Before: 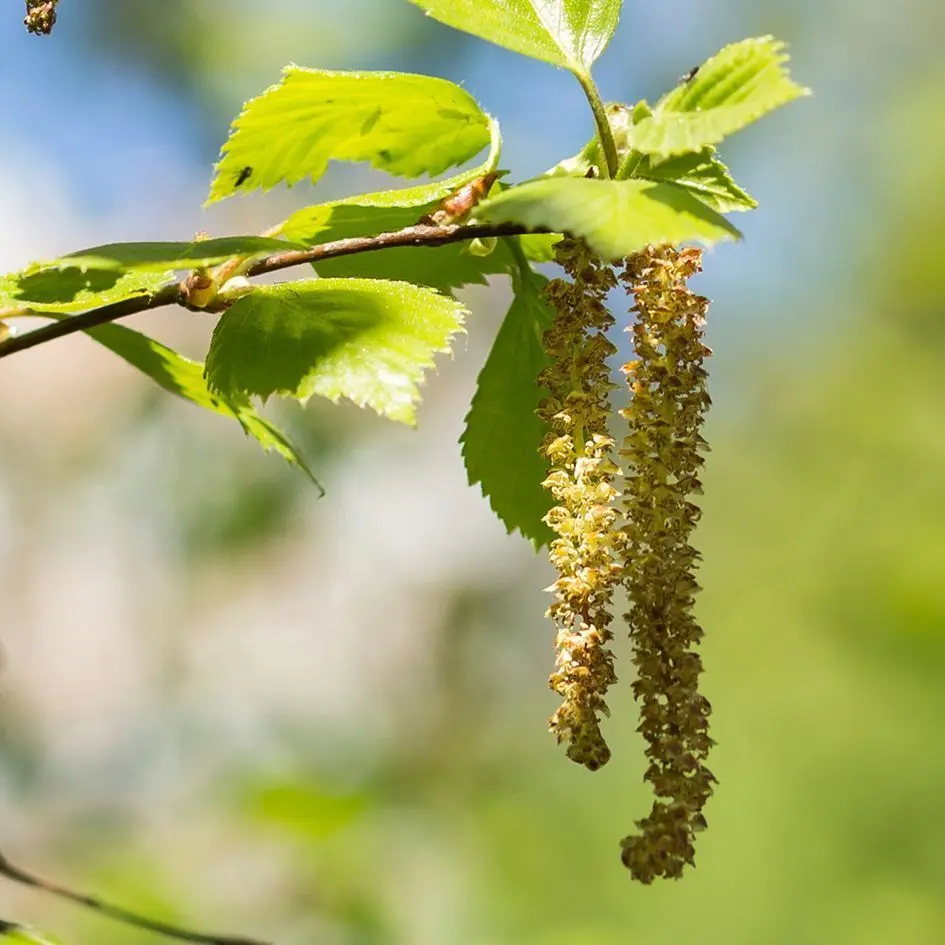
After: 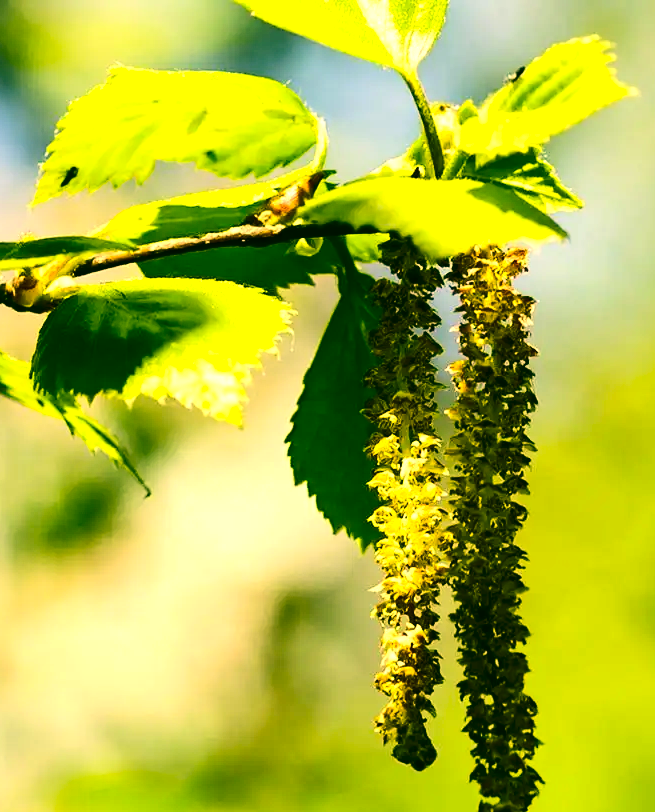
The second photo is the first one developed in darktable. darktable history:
contrast brightness saturation: contrast 0.22, brightness -0.19, saturation 0.24
crop: left 18.479%, right 12.2%, bottom 13.971%
color correction: highlights a* 5.62, highlights b* 33.57, shadows a* -25.86, shadows b* 4.02
tone equalizer: -8 EV -0.75 EV, -7 EV -0.7 EV, -6 EV -0.6 EV, -5 EV -0.4 EV, -3 EV 0.4 EV, -2 EV 0.6 EV, -1 EV 0.7 EV, +0 EV 0.75 EV, edges refinement/feathering 500, mask exposure compensation -1.57 EV, preserve details no
